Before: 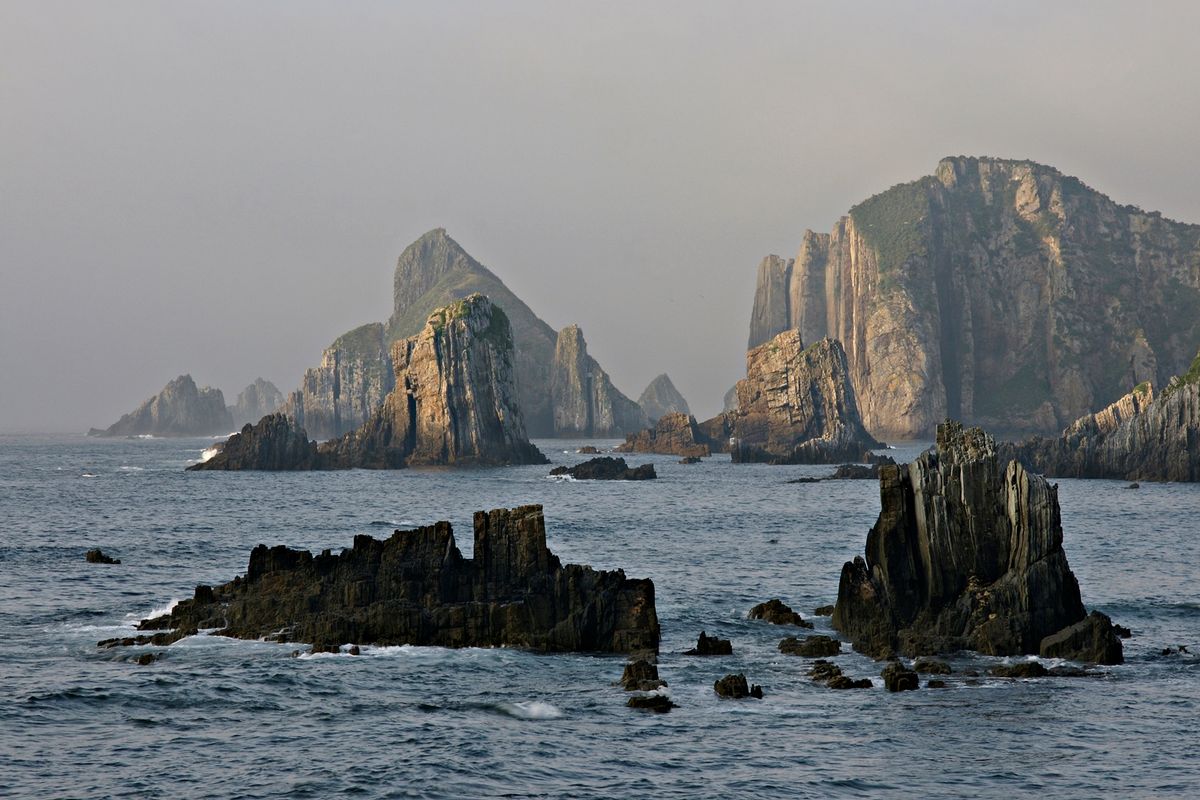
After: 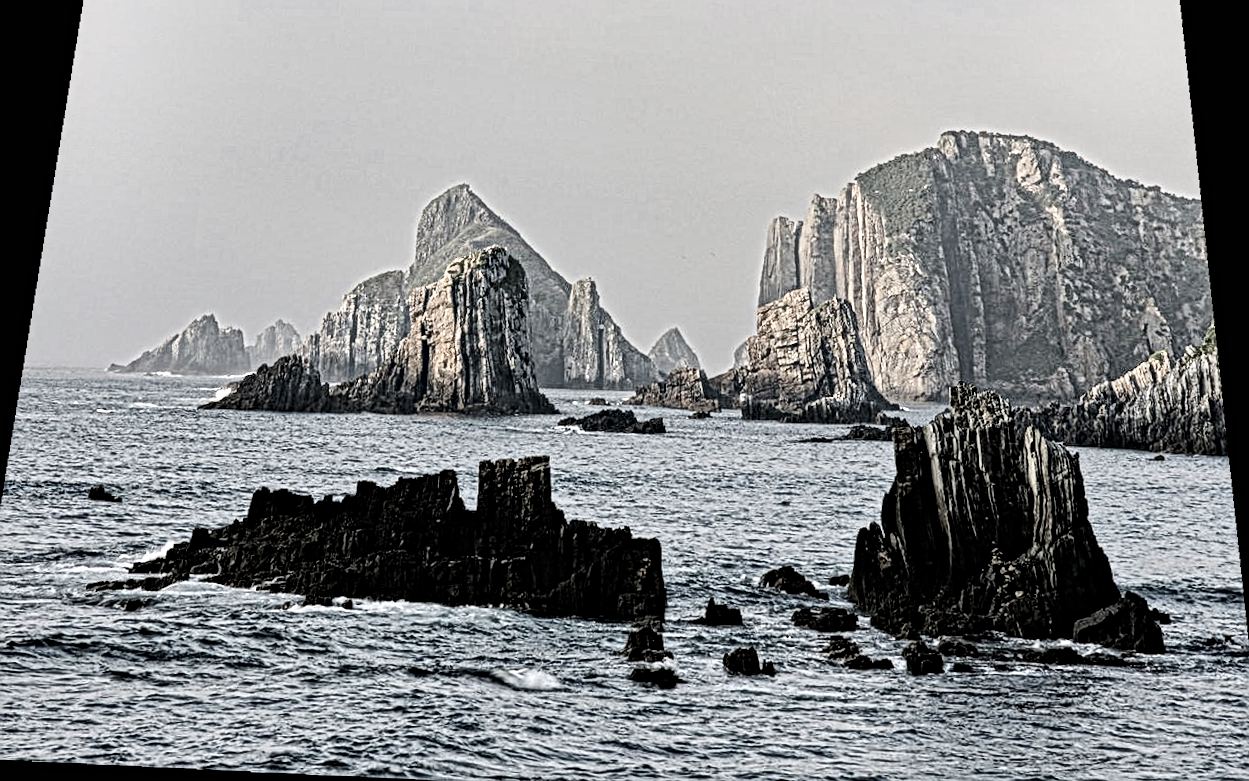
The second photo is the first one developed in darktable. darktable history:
tone equalizer: -8 EV -1.08 EV, -7 EV -1.01 EV, -6 EV -0.867 EV, -5 EV -0.578 EV, -3 EV 0.578 EV, -2 EV 0.867 EV, -1 EV 1.01 EV, +0 EV 1.08 EV, edges refinement/feathering 500, mask exposure compensation -1.57 EV, preserve details no
filmic rgb: black relative exposure -7.65 EV, white relative exposure 4.56 EV, hardness 3.61
crop and rotate: angle -1.69°
rotate and perspective: rotation 0.128°, lens shift (vertical) -0.181, lens shift (horizontal) -0.044, shear 0.001, automatic cropping off
exposure: black level correction 0, exposure 0.5 EV, compensate exposure bias true, compensate highlight preservation false
shadows and highlights: soften with gaussian
local contrast: mode bilateral grid, contrast 20, coarseness 3, detail 300%, midtone range 0.2
color zones: curves: ch0 [(0, 0.6) (0.129, 0.508) (0.193, 0.483) (0.429, 0.5) (0.571, 0.5) (0.714, 0.5) (0.857, 0.5) (1, 0.6)]; ch1 [(0, 0.481) (0.112, 0.245) (0.213, 0.223) (0.429, 0.233) (0.571, 0.231) (0.683, 0.242) (0.857, 0.296) (1, 0.481)]
